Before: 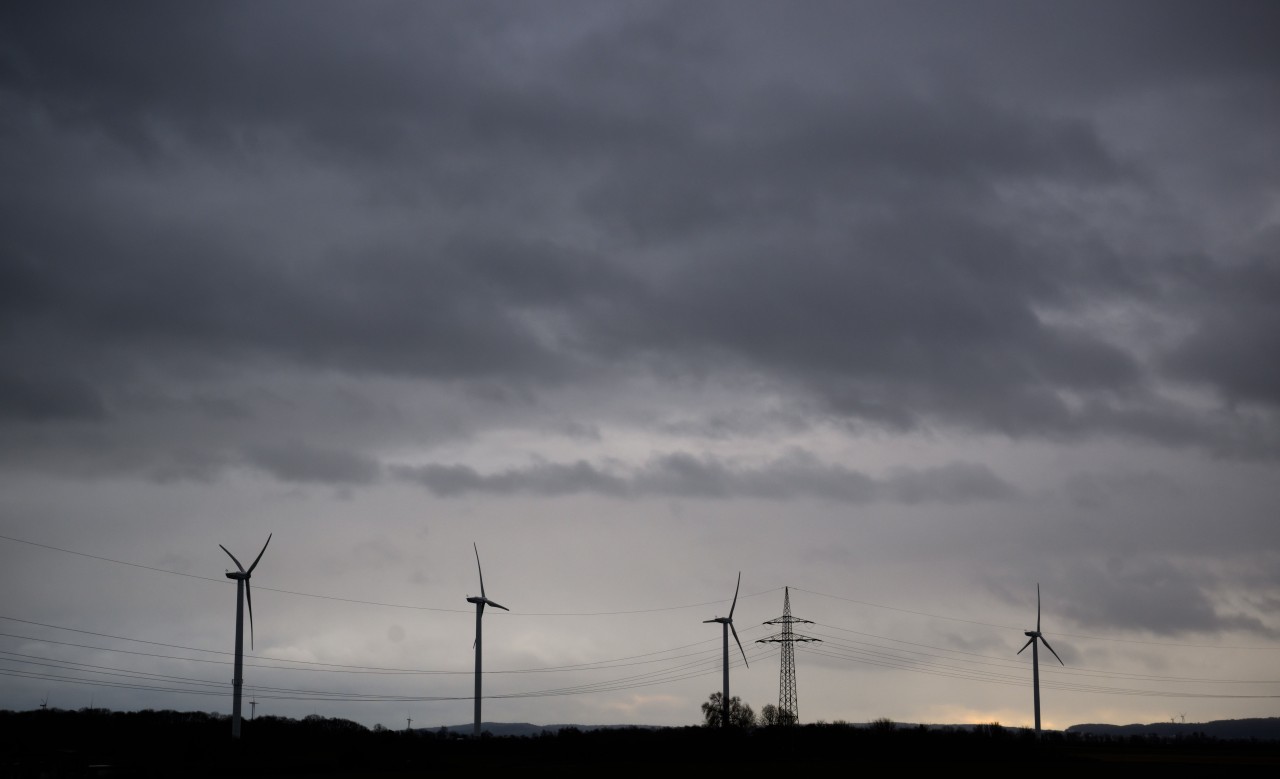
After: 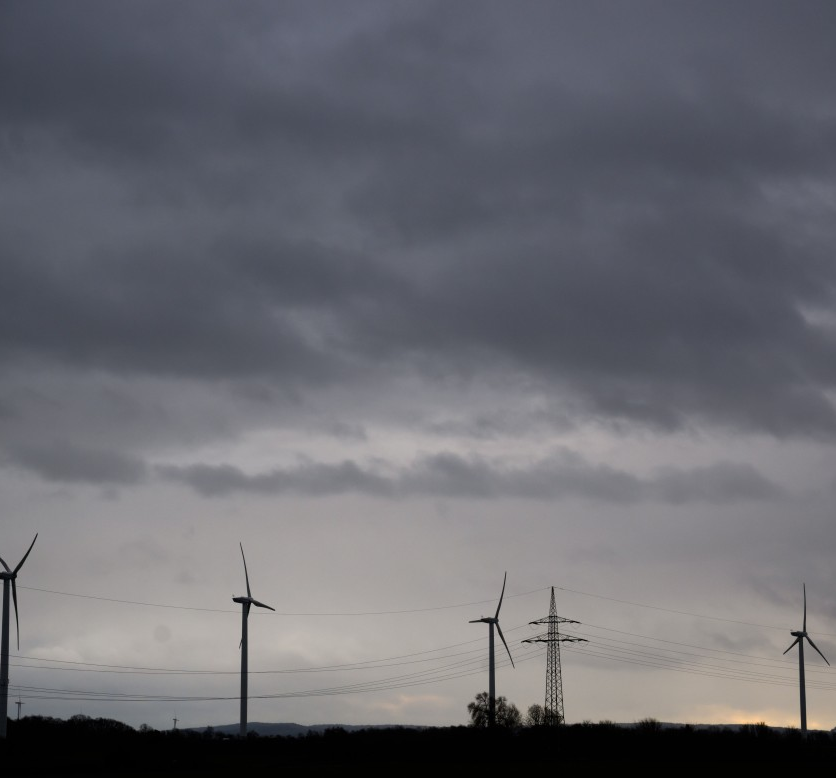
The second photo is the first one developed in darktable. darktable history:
crop and rotate: left 18.346%, right 16.341%
